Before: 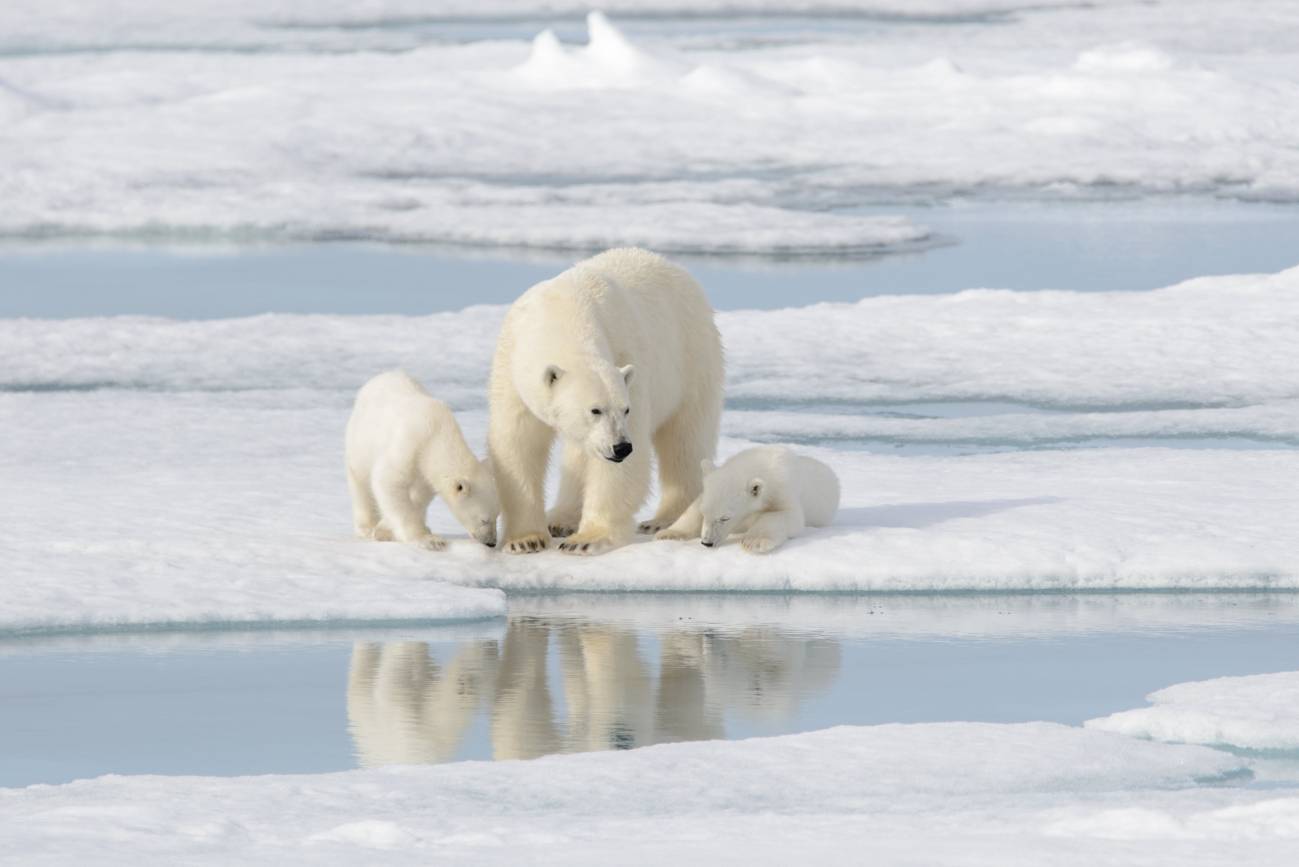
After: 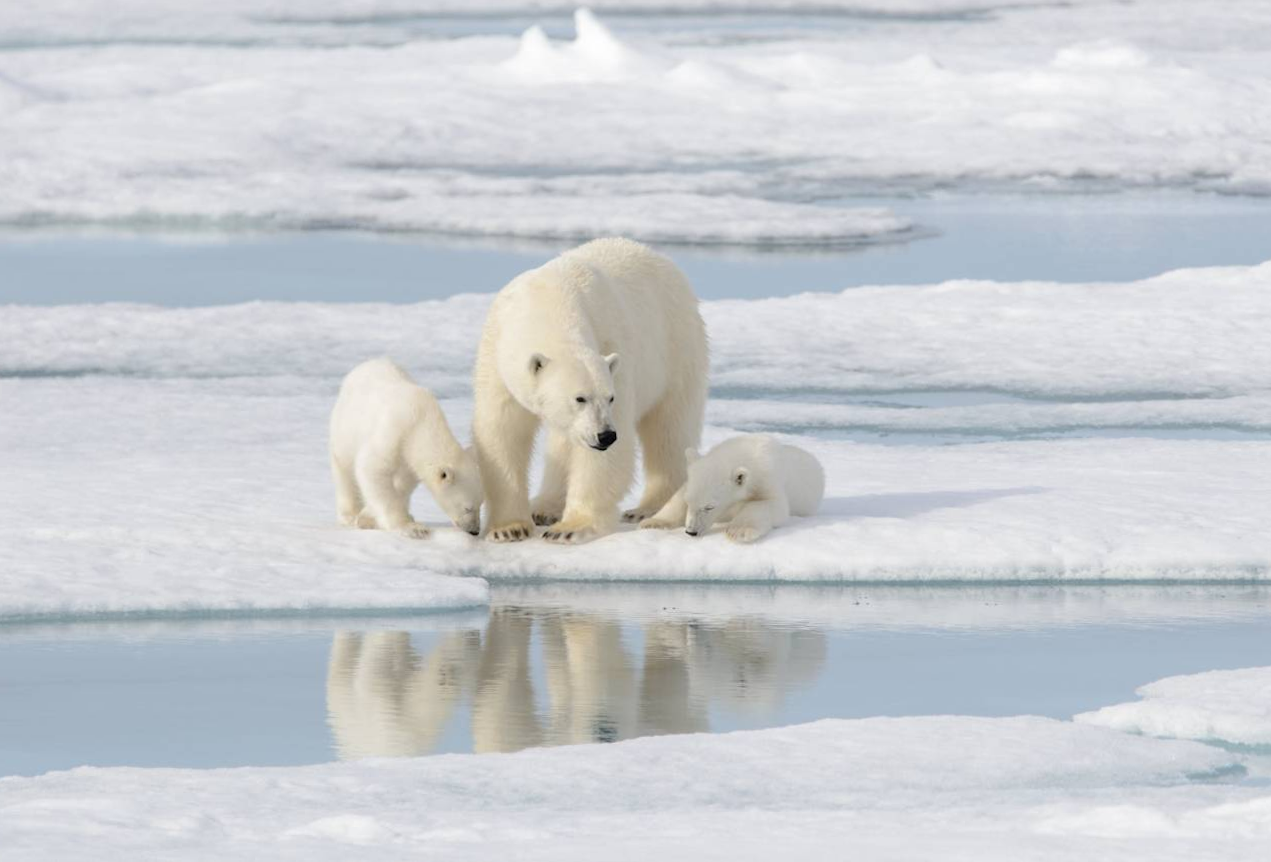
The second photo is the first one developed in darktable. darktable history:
rotate and perspective: rotation 0.226°, lens shift (vertical) -0.042, crop left 0.023, crop right 0.982, crop top 0.006, crop bottom 0.994
